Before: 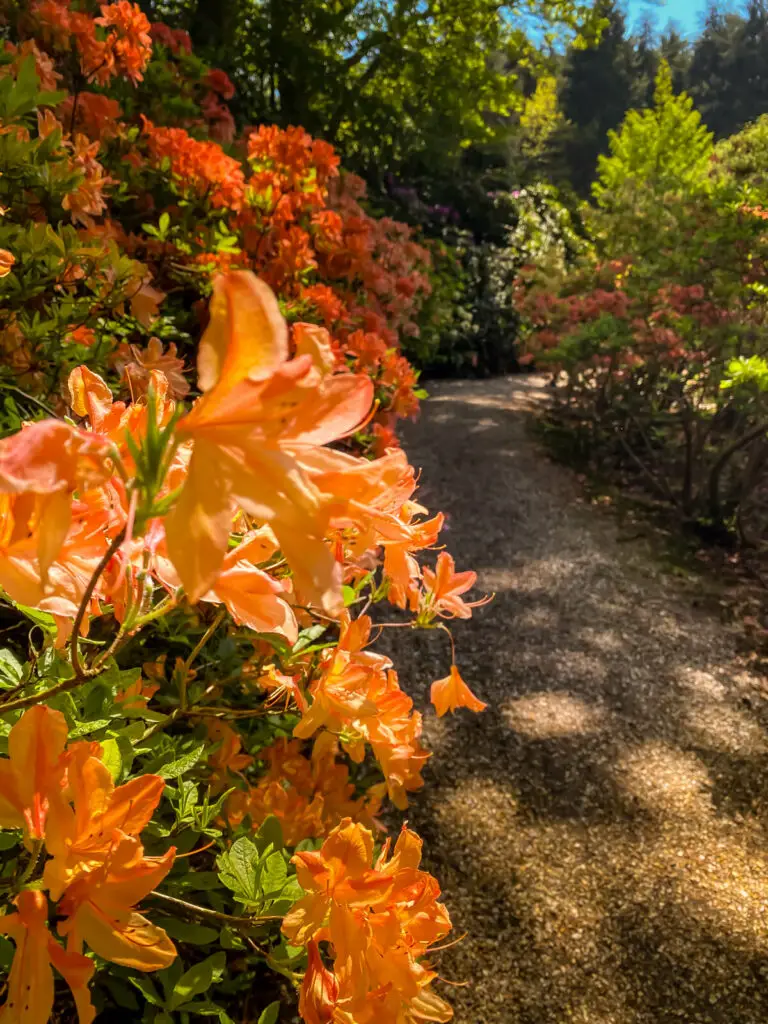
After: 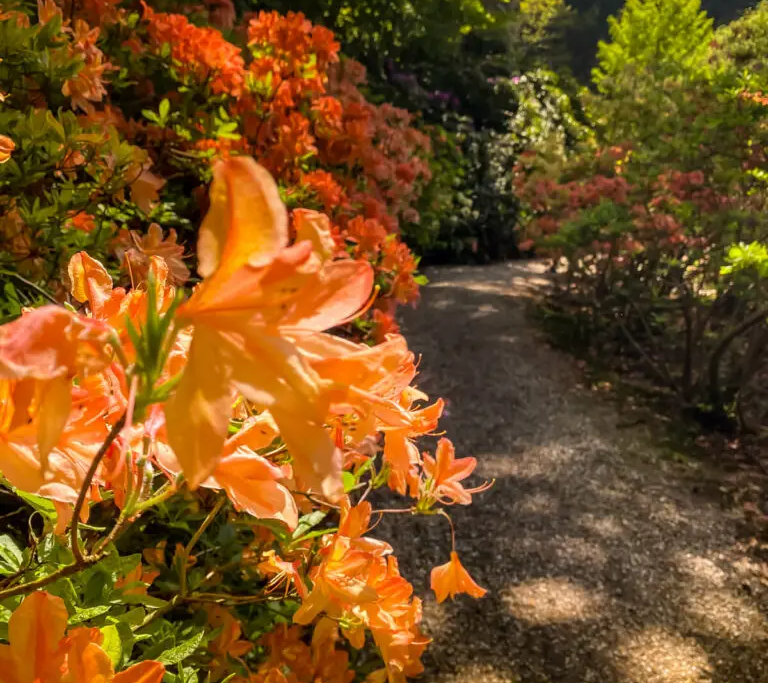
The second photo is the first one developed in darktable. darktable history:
crop: top 11.163%, bottom 22.126%
